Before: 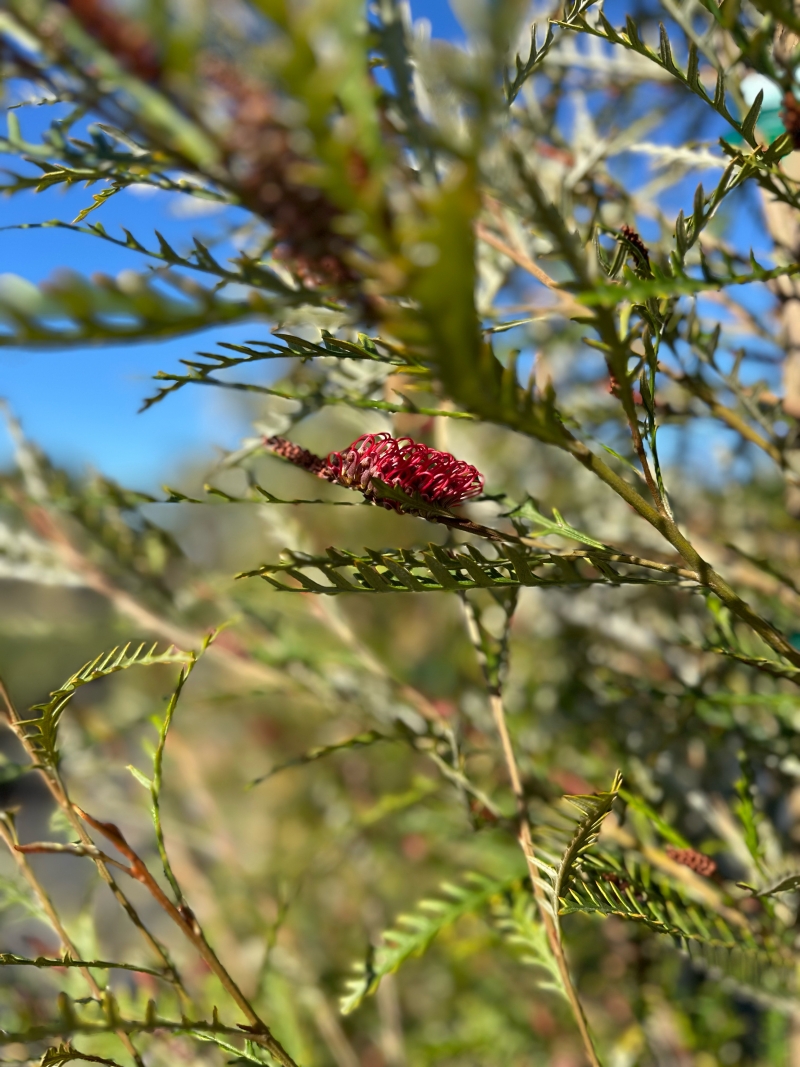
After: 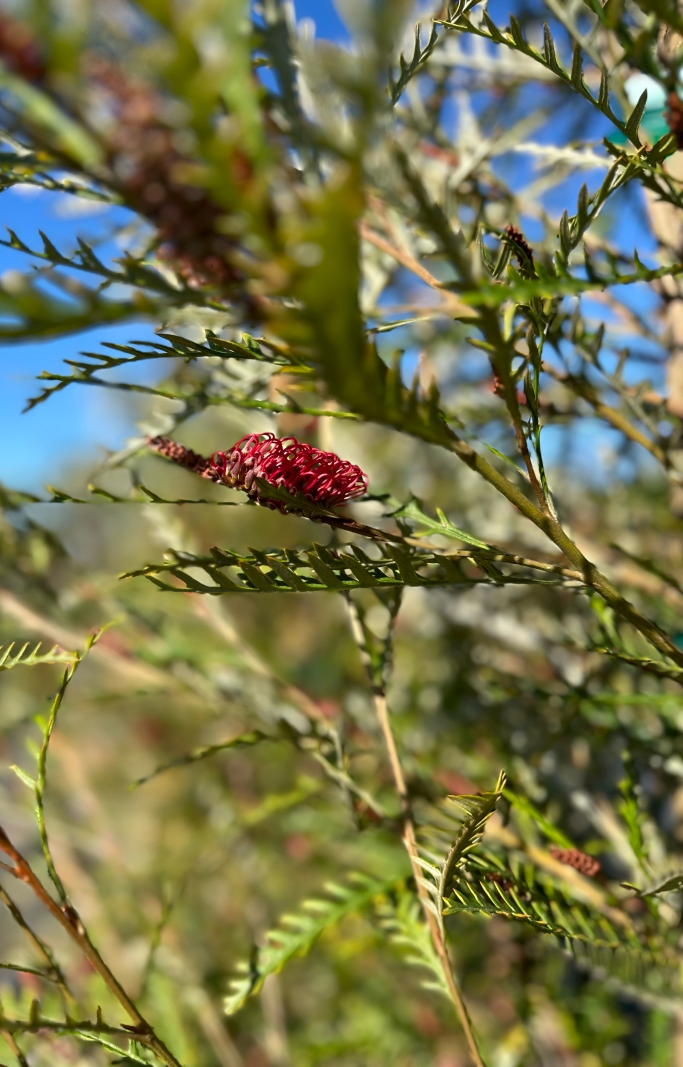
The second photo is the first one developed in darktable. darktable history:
contrast brightness saturation: contrast 0.08, saturation 0.02
crop and rotate: left 14.584%
